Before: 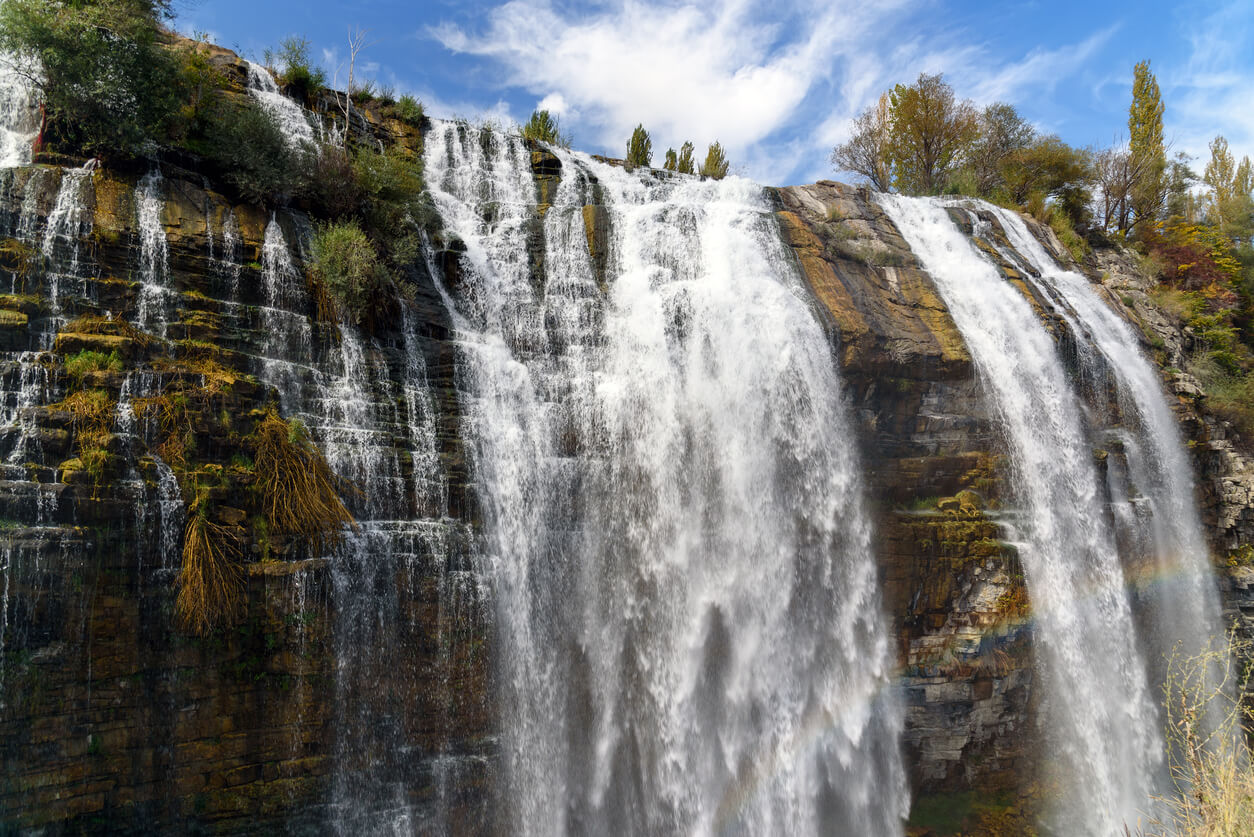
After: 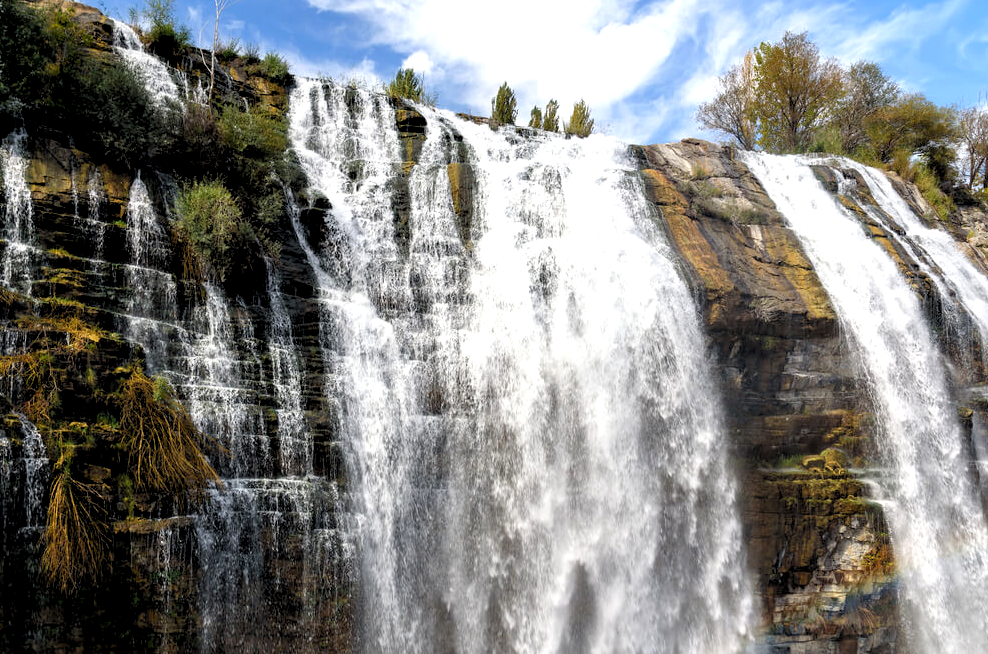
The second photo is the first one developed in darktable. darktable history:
crop and rotate: left 10.77%, top 5.1%, right 10.41%, bottom 16.76%
rgb levels: levels [[0.01, 0.419, 0.839], [0, 0.5, 1], [0, 0.5, 1]]
levels: levels [0, 0.476, 0.951]
